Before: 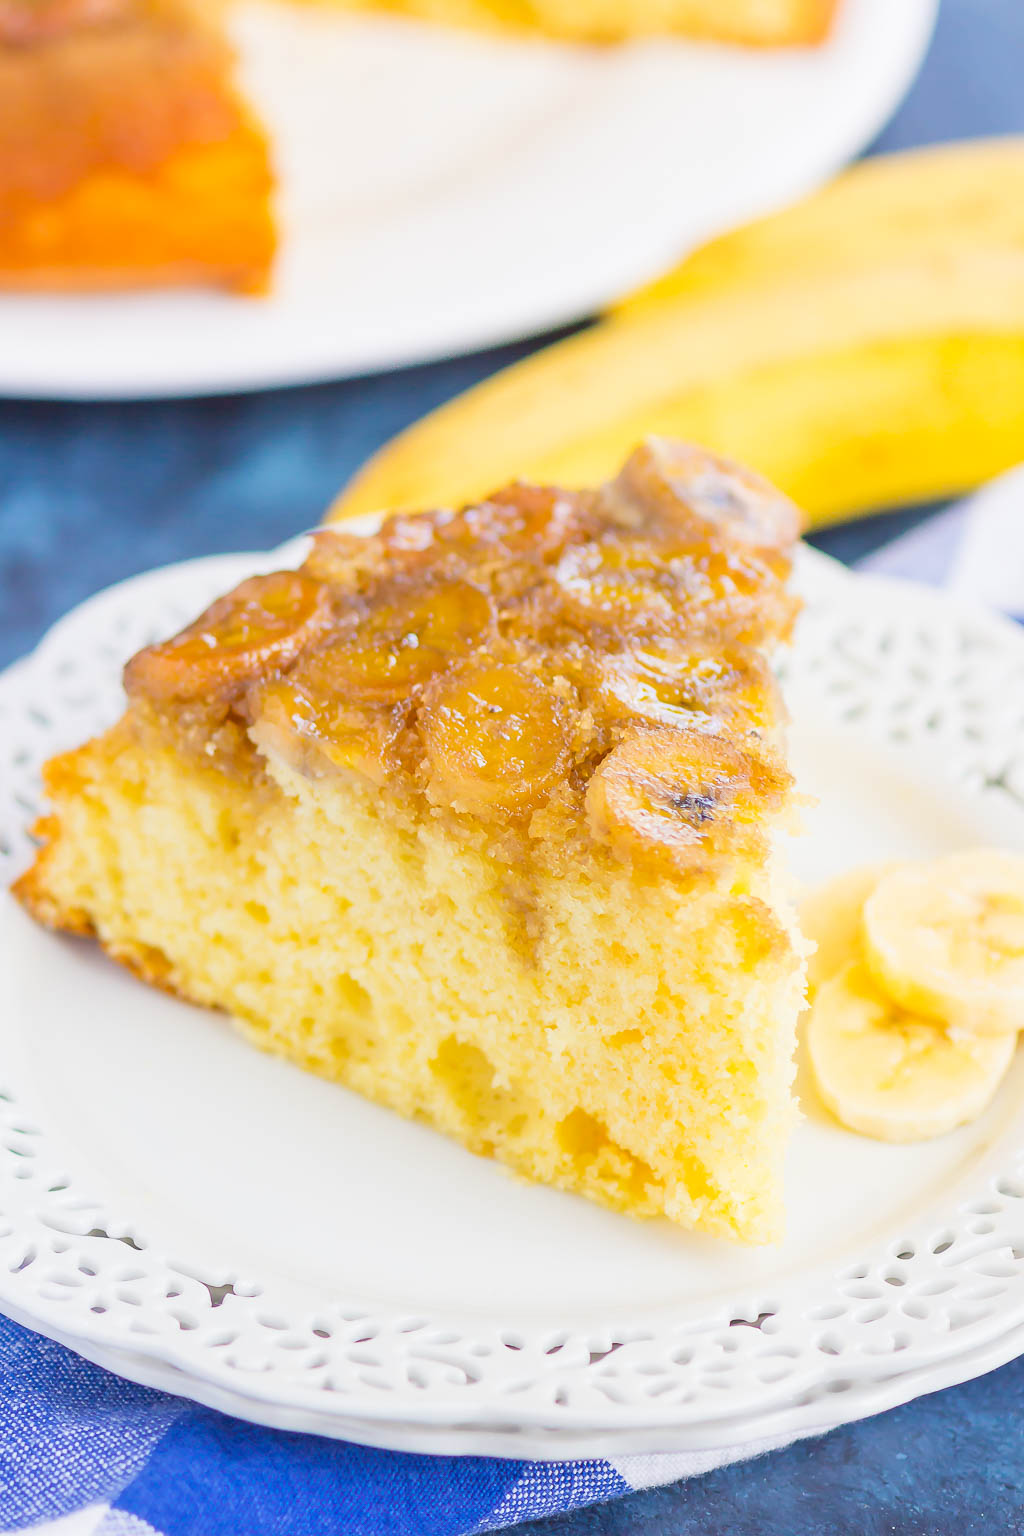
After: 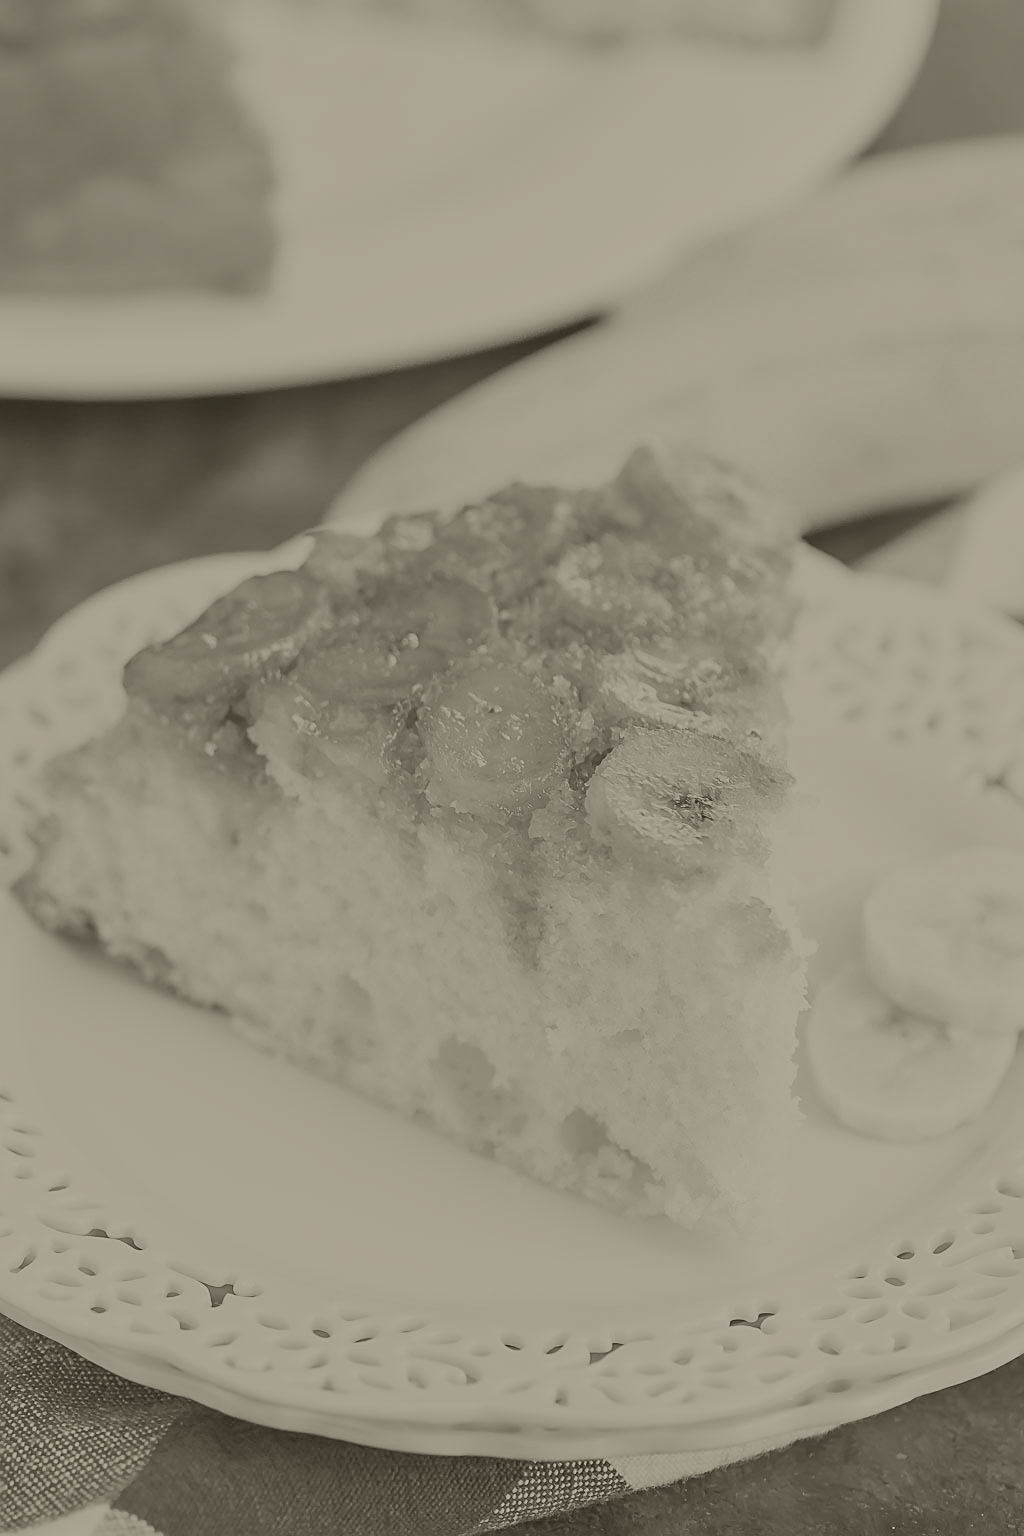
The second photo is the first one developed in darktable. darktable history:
colorize: hue 41.44°, saturation 22%, source mix 60%, lightness 10.61%
sharpen: on, module defaults
